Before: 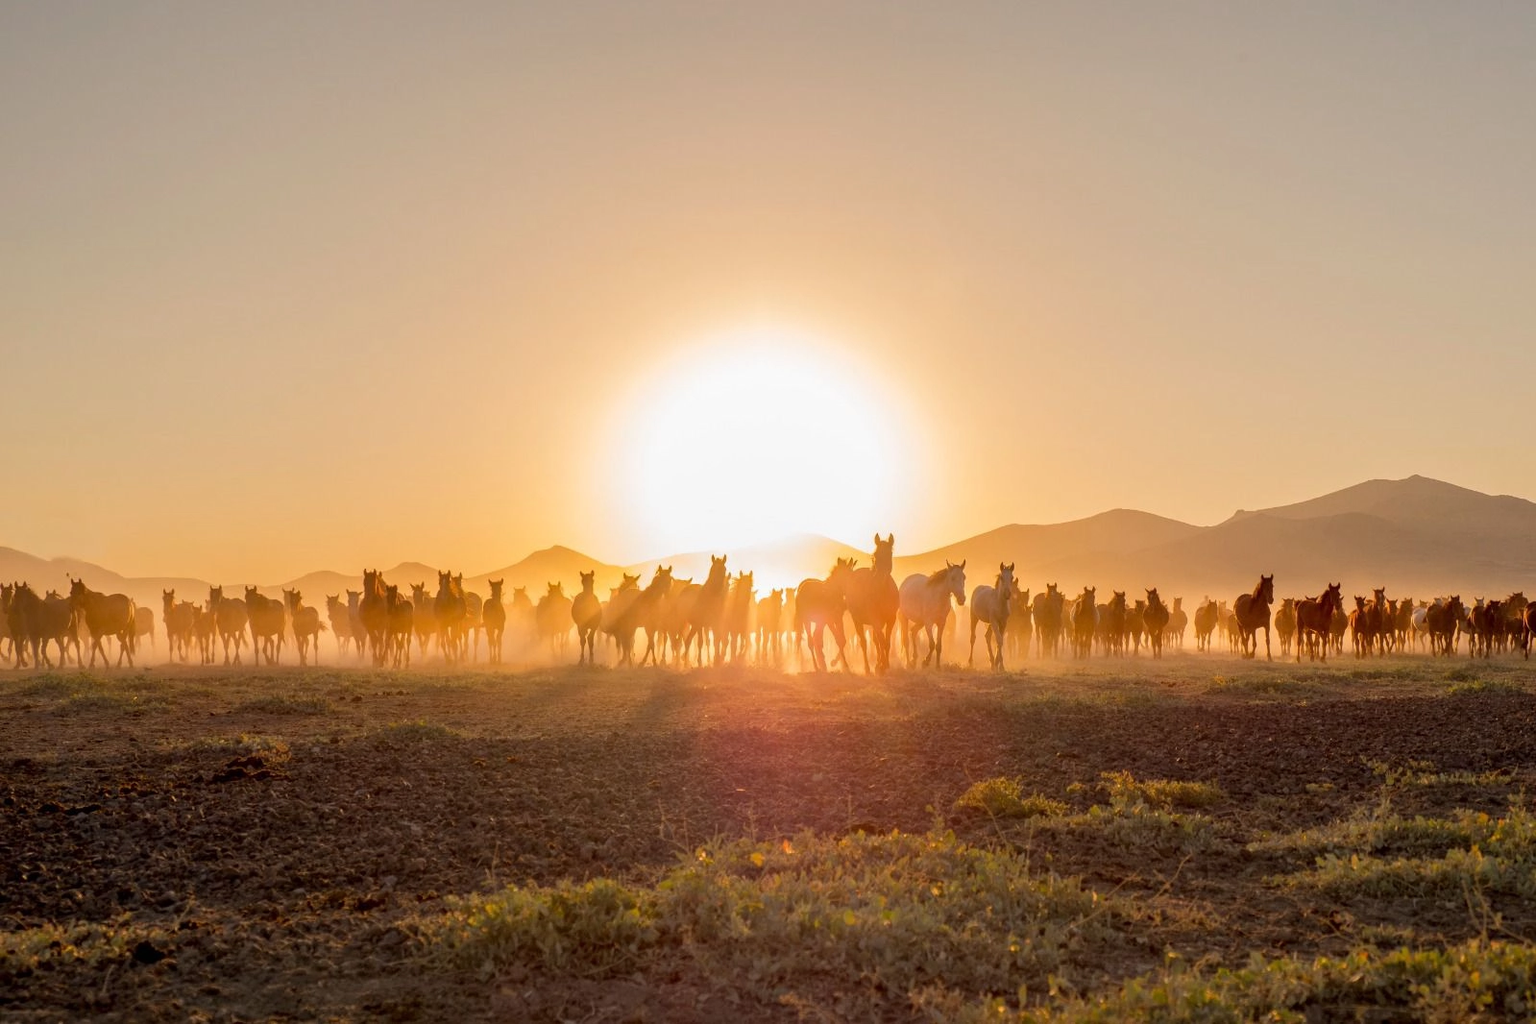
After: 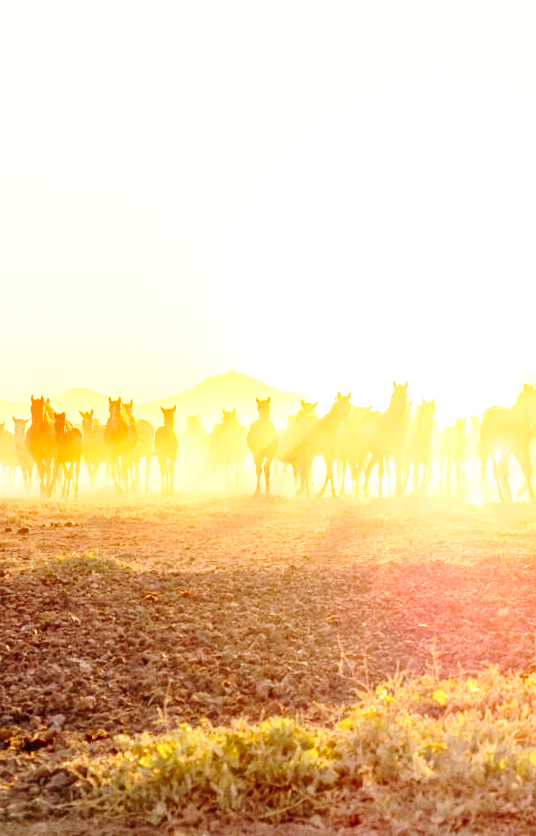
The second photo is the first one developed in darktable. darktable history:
base curve: curves: ch0 [(0, 0) (0.028, 0.03) (0.121, 0.232) (0.46, 0.748) (0.859, 0.968) (1, 1)], preserve colors none
exposure: black level correction 0, exposure 1.5 EV, compensate exposure bias true, compensate highlight preservation false
crop and rotate: left 21.77%, top 18.528%, right 44.676%, bottom 2.997%
